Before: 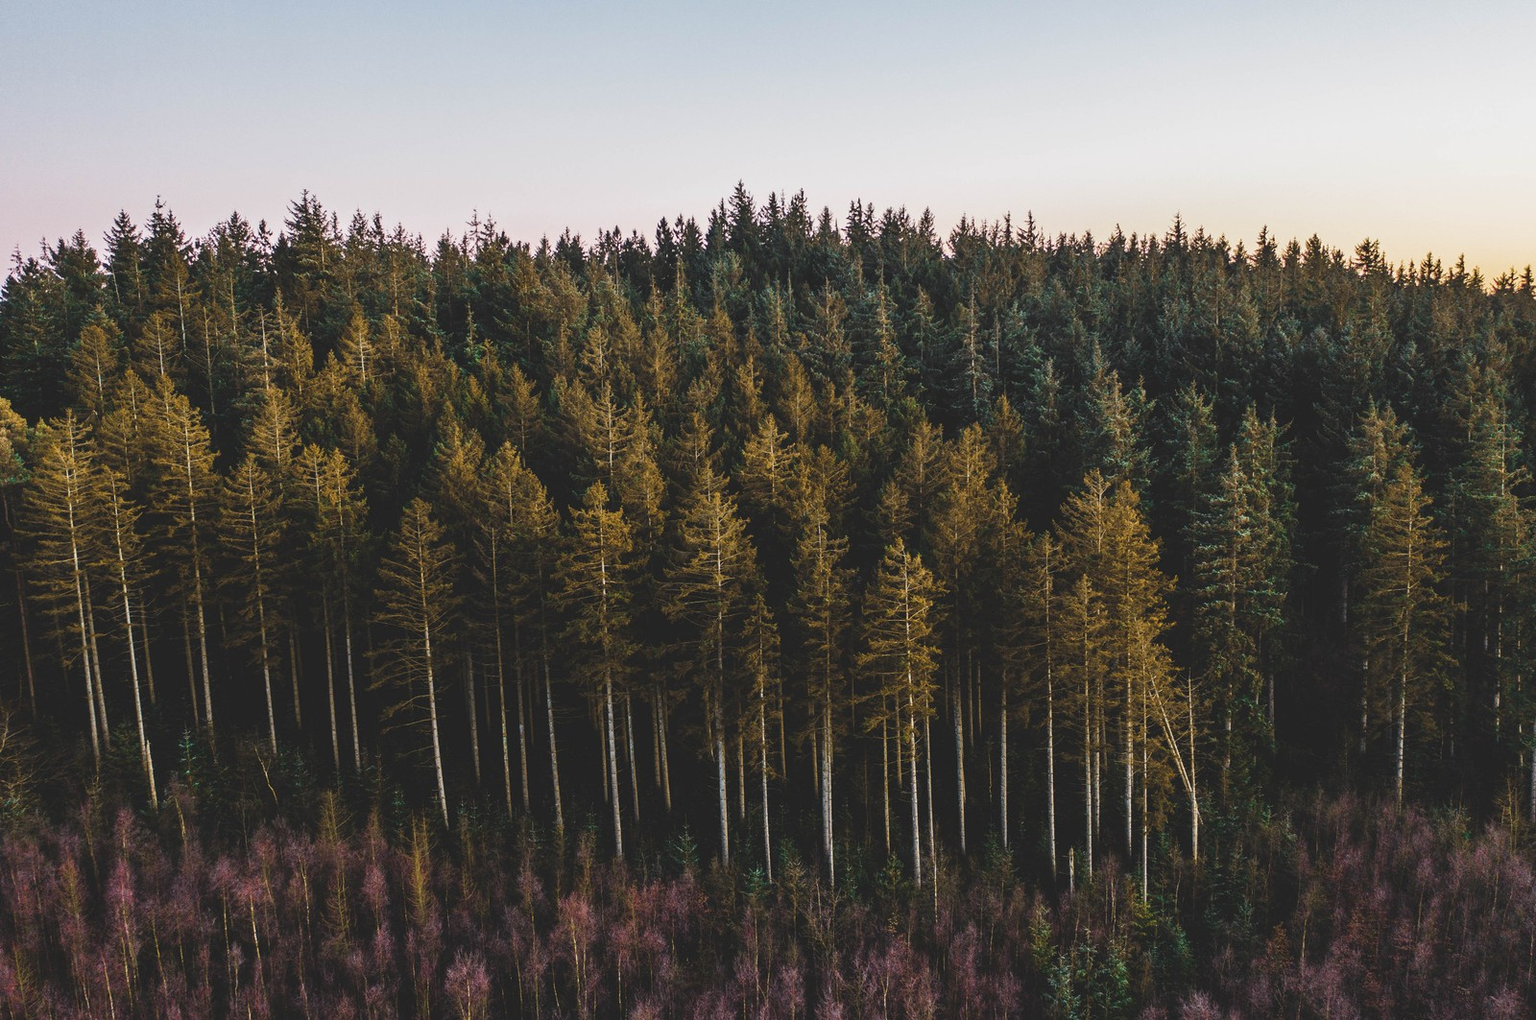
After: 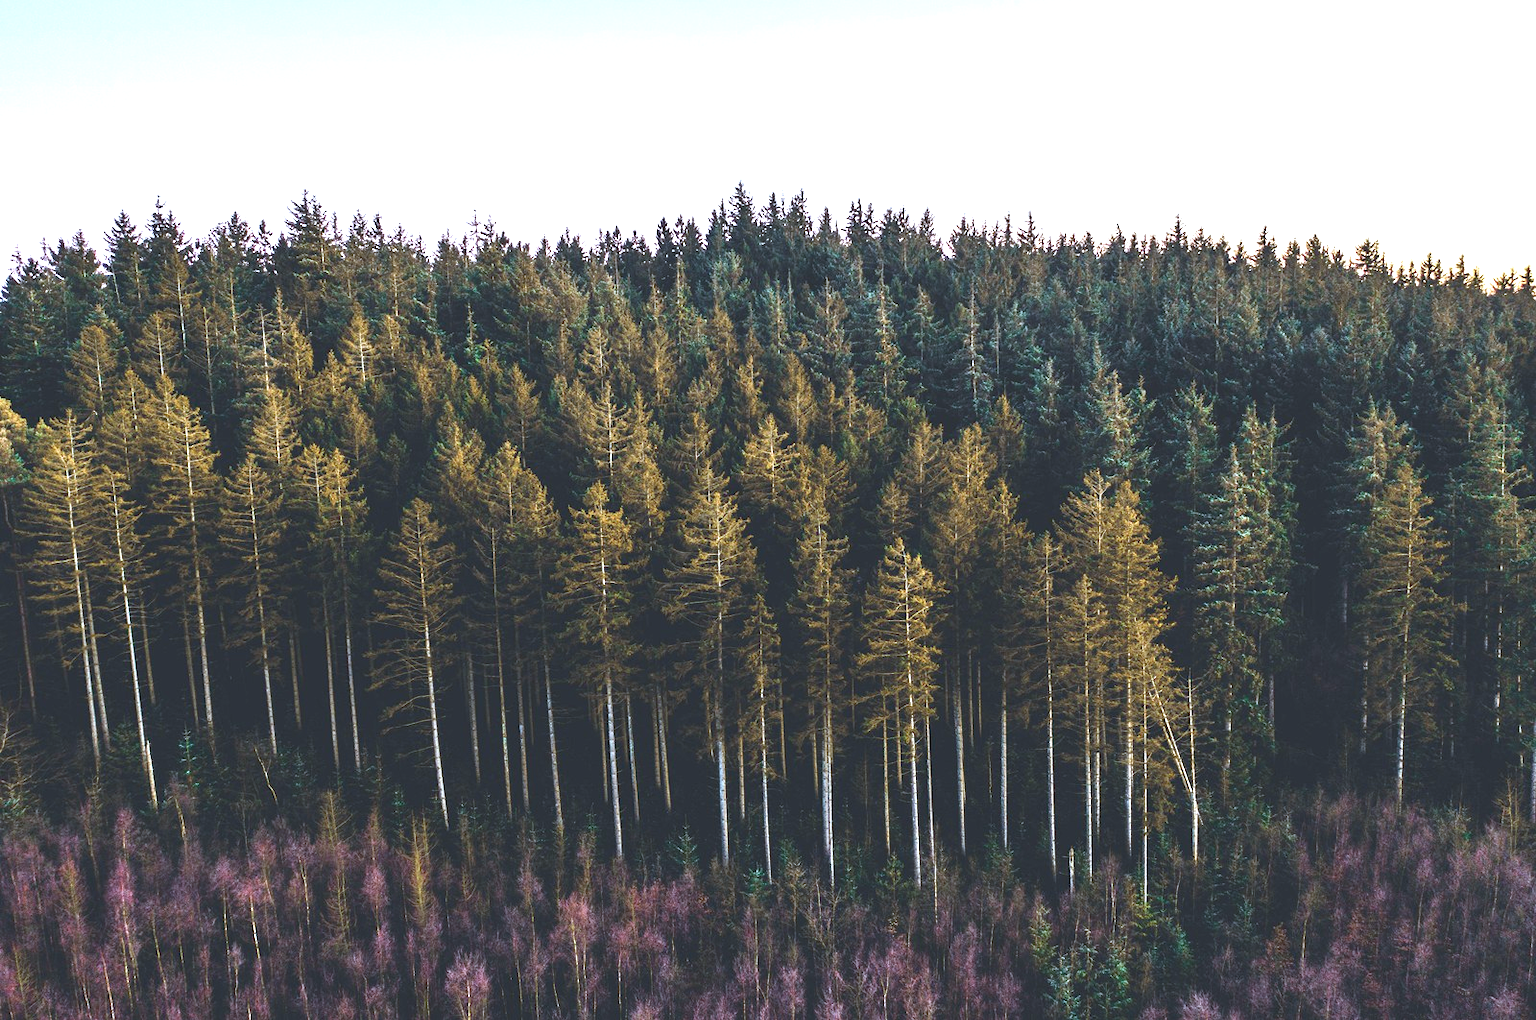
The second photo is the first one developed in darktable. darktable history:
color calibration: gray › normalize channels true, x 0.381, y 0.391, temperature 4087.82 K, gamut compression 0.016
contrast brightness saturation: contrast -0.074, brightness -0.036, saturation -0.11
levels: levels [0, 0.352, 0.703]
